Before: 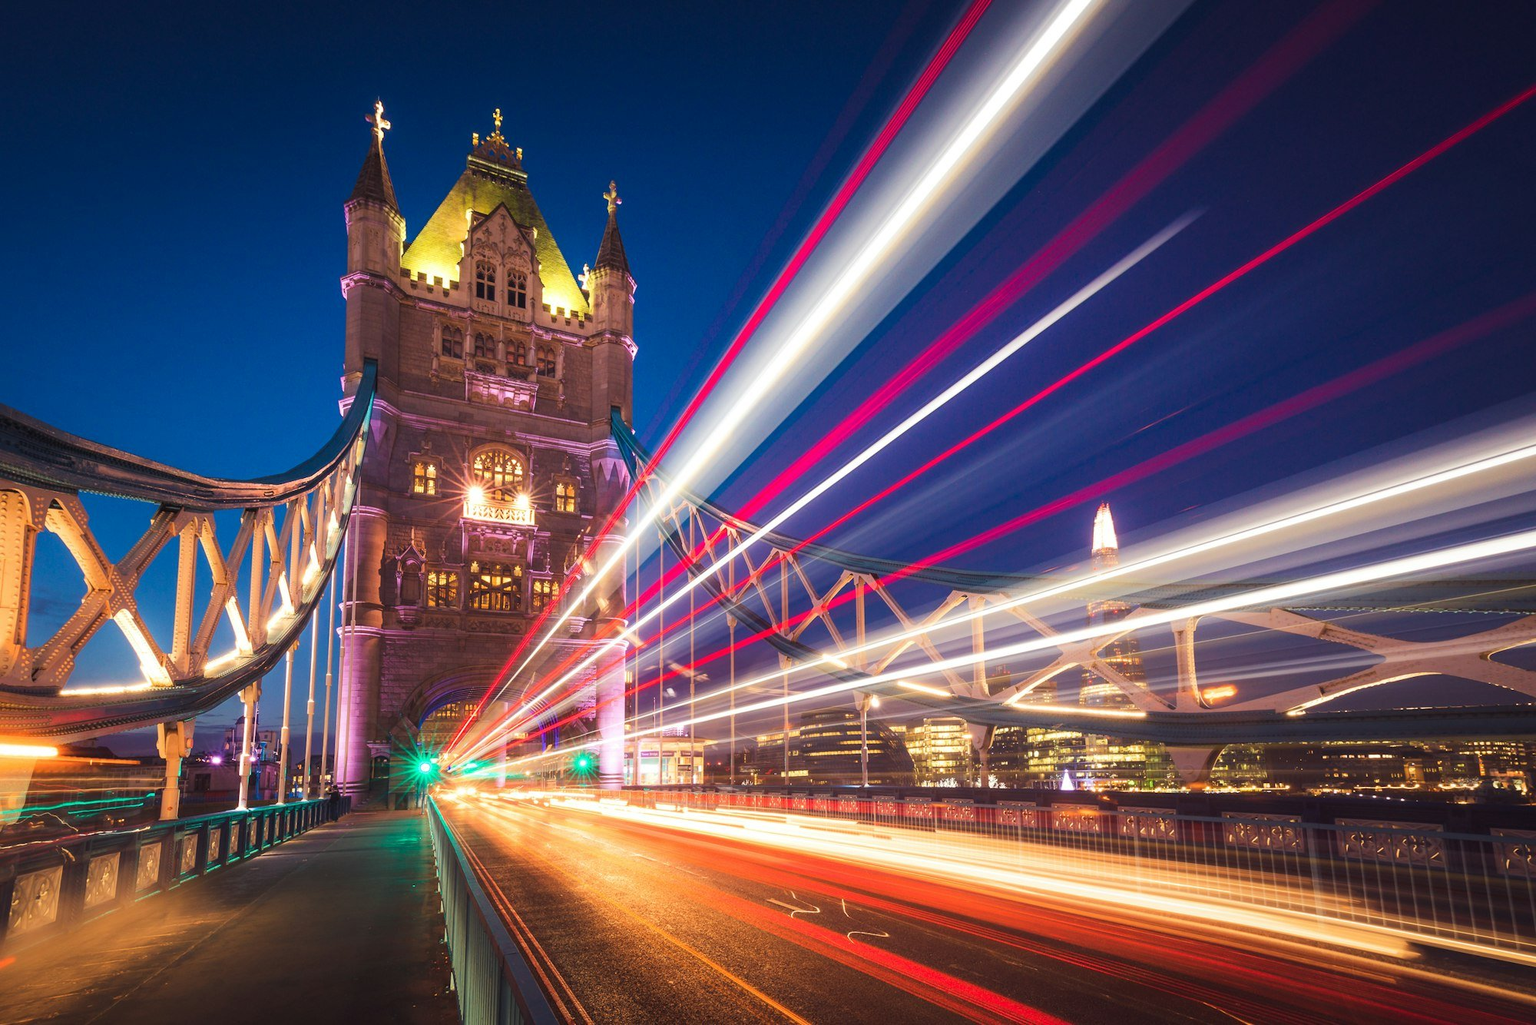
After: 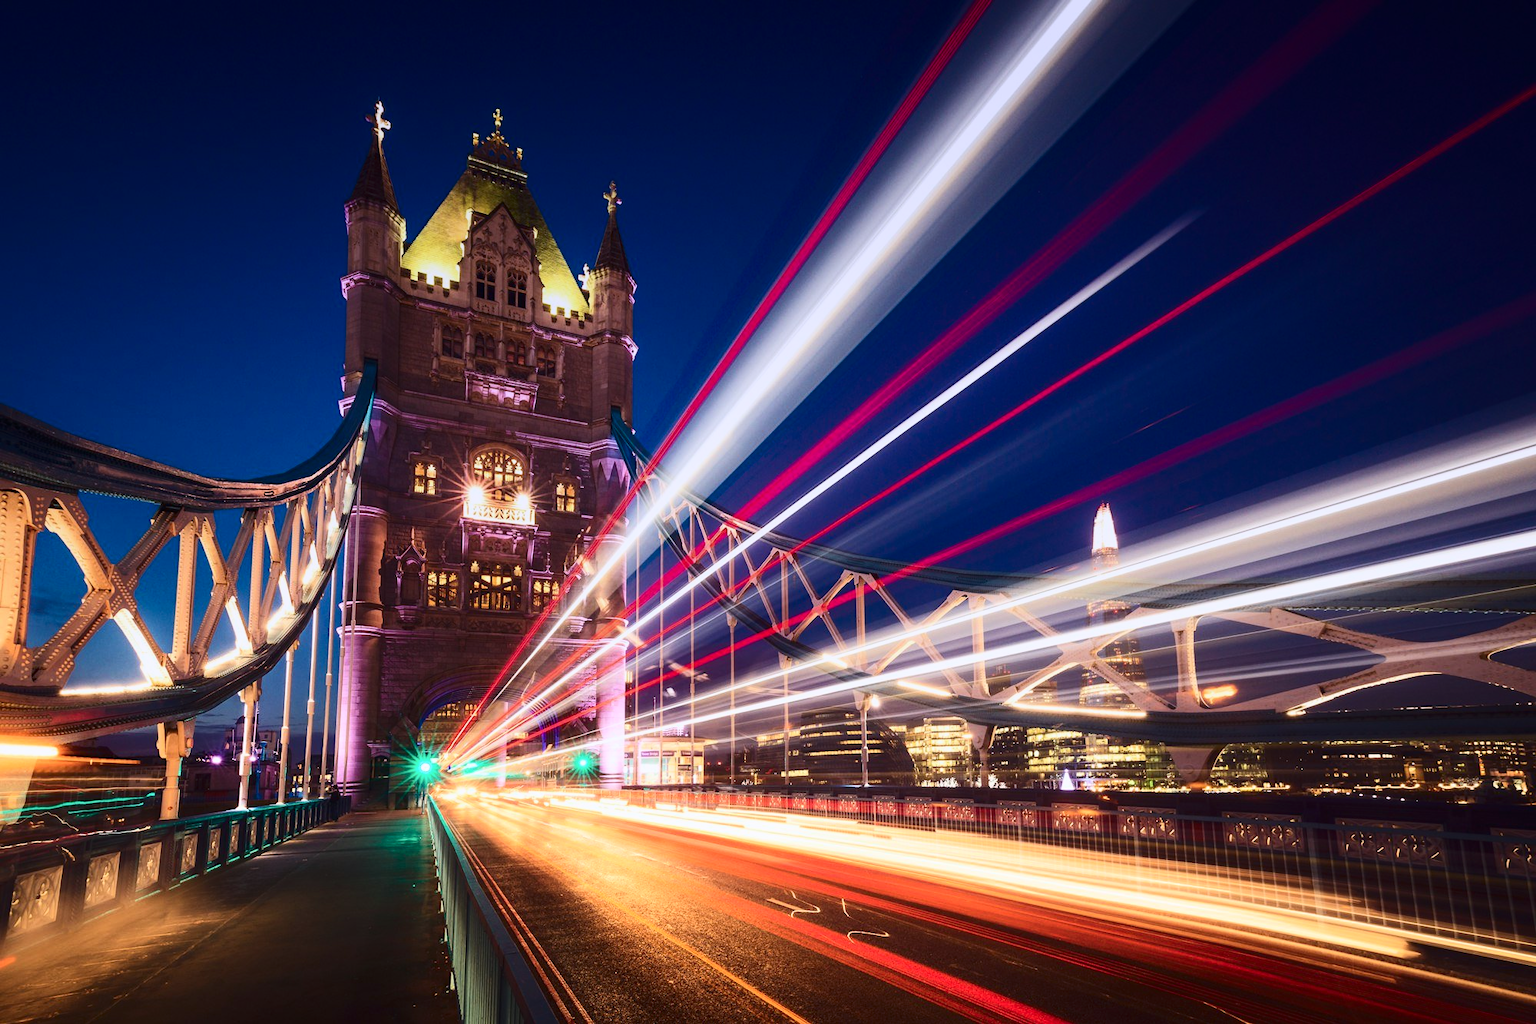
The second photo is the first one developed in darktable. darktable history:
graduated density: hue 238.83°, saturation 50%
contrast brightness saturation: contrast 0.28
